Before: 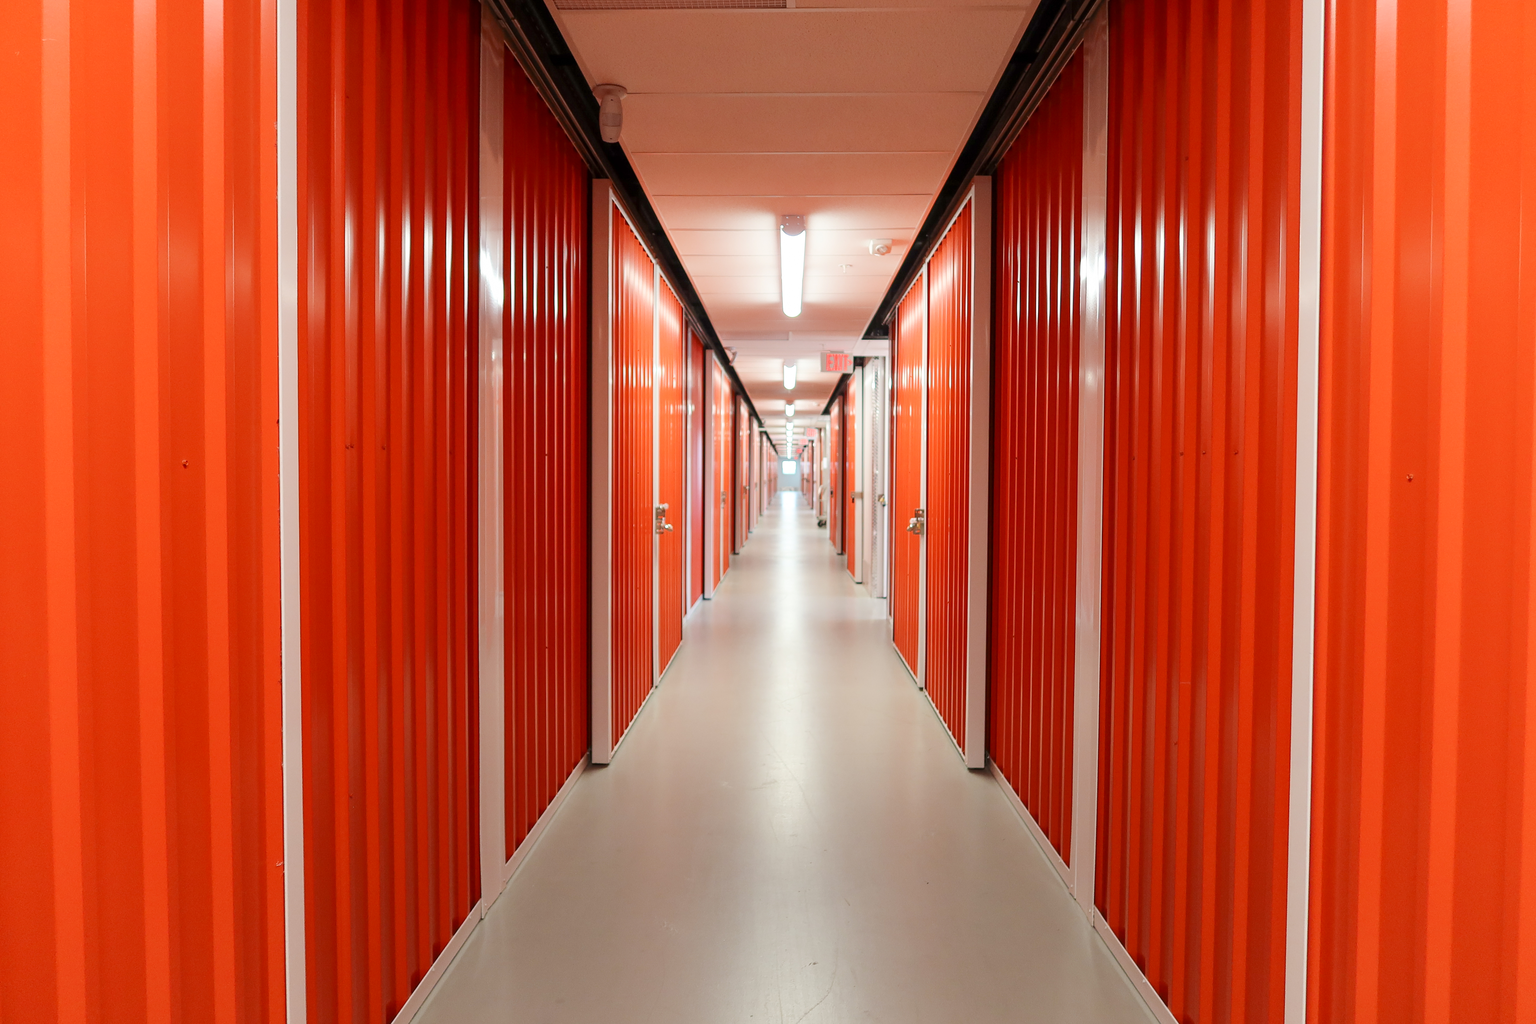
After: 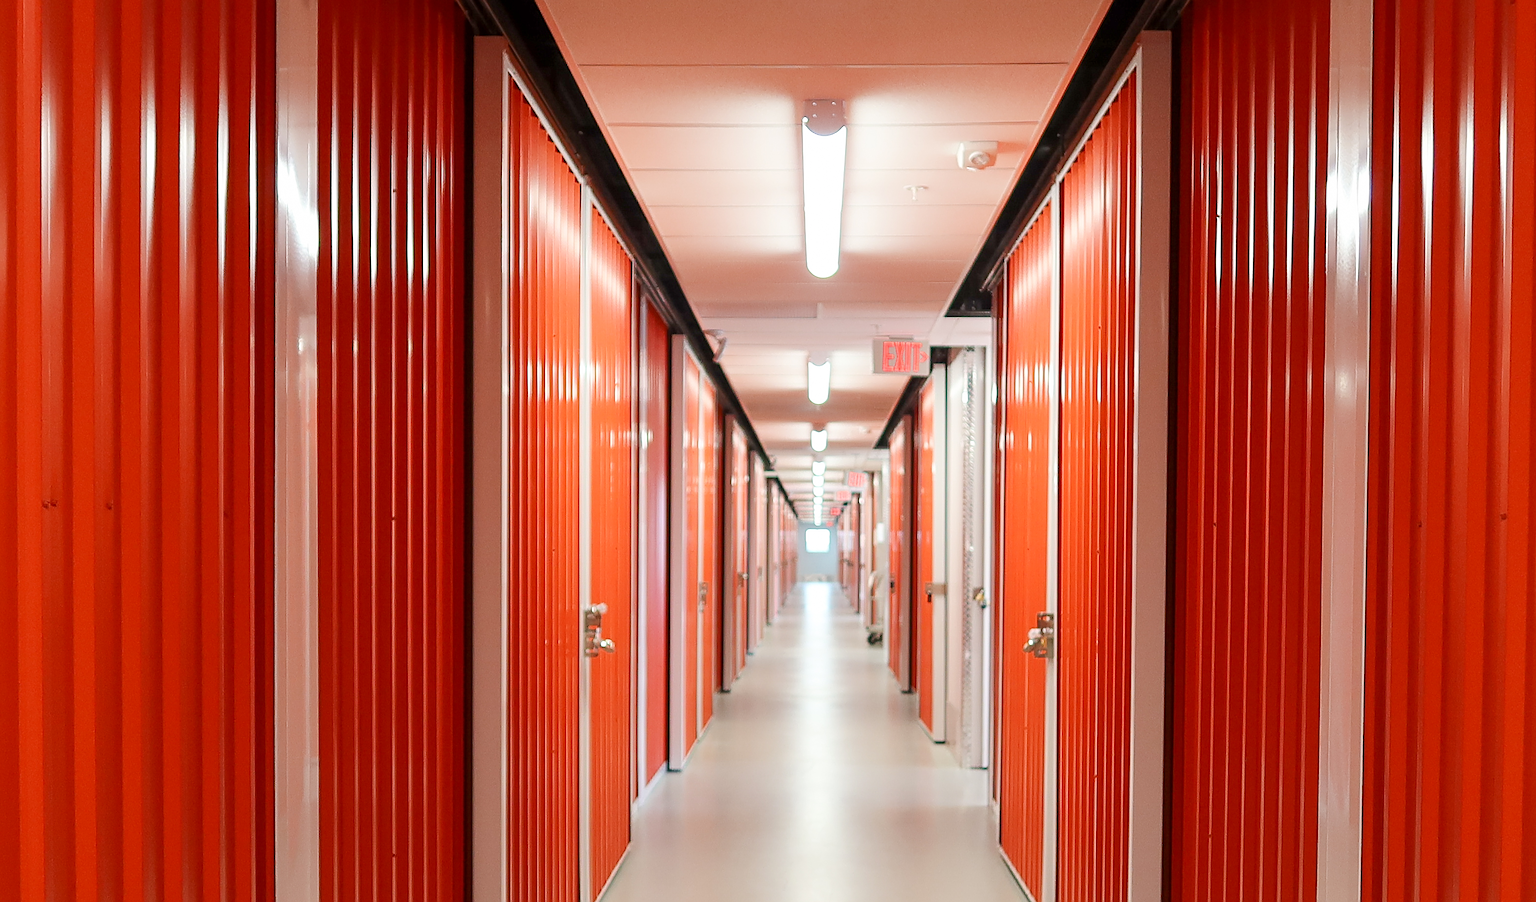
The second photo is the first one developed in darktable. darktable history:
sharpen: on, module defaults
crop: left 20.932%, top 15.471%, right 21.848%, bottom 34.081%
